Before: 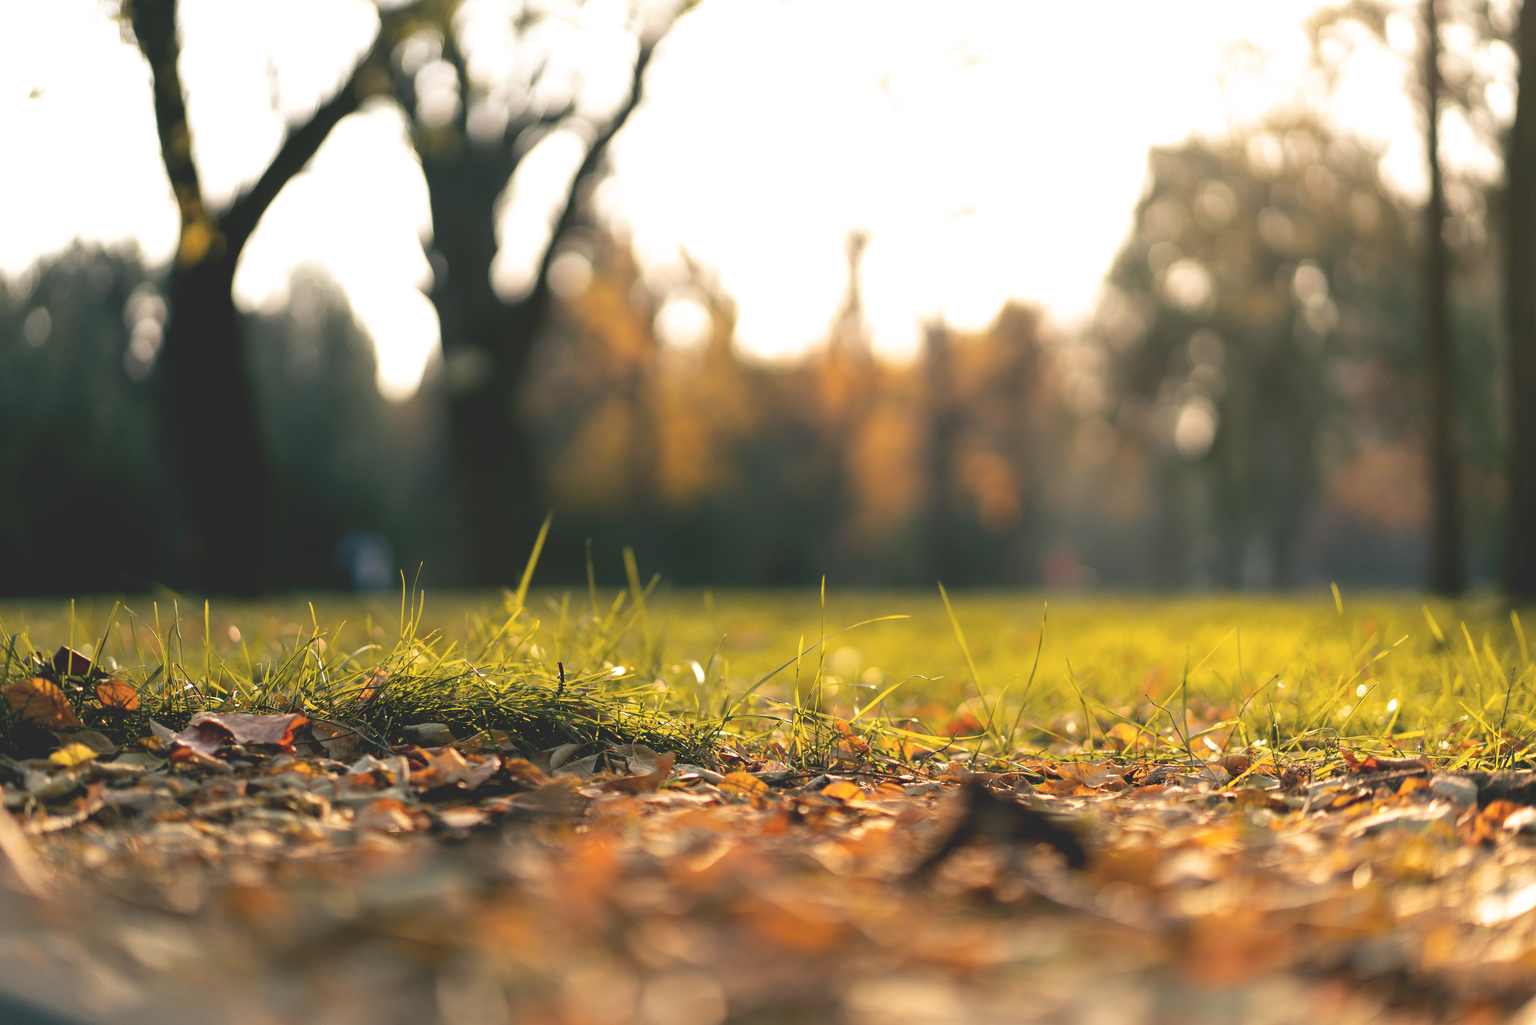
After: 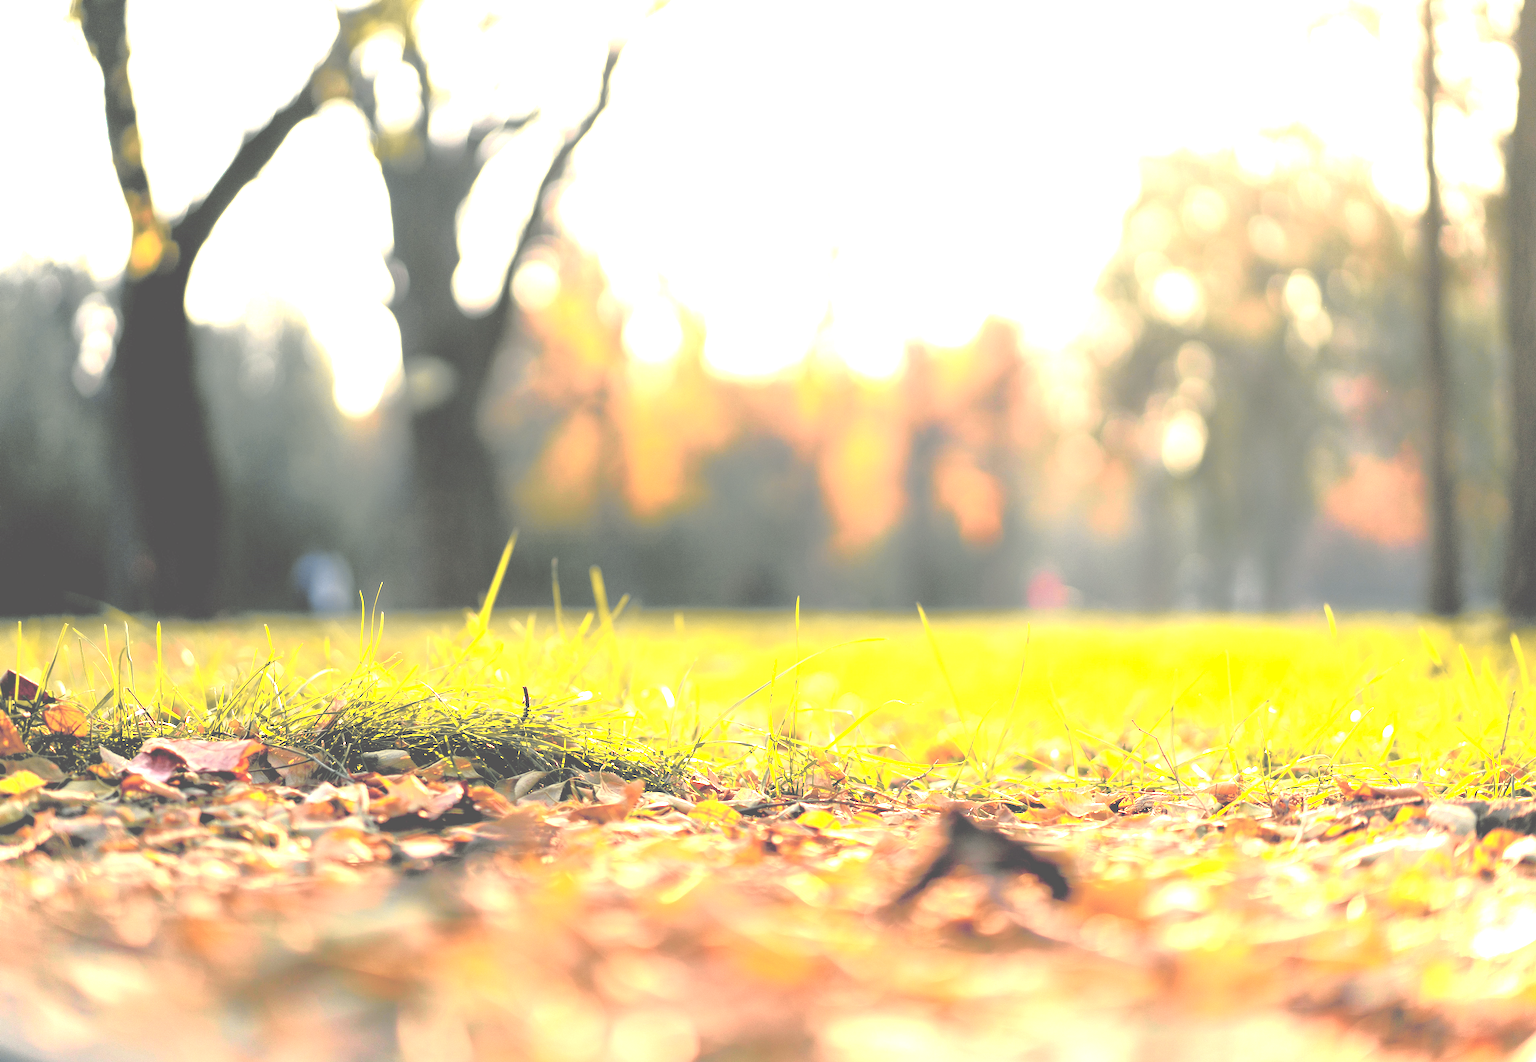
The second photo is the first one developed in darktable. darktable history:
exposure: black level correction 0, exposure 1.924 EV, compensate highlight preservation false
tone curve: curves: ch0 [(0, 0) (0.104, 0.061) (0.239, 0.201) (0.327, 0.317) (0.401, 0.443) (0.489, 0.566) (0.65, 0.68) (0.832, 0.858) (1, 0.977)]; ch1 [(0, 0) (0.161, 0.092) (0.35, 0.33) (0.379, 0.401) (0.447, 0.476) (0.495, 0.499) (0.515, 0.518) (0.534, 0.557) (0.602, 0.625) (0.712, 0.706) (1, 1)]; ch2 [(0, 0) (0.359, 0.372) (0.437, 0.437) (0.502, 0.501) (0.55, 0.534) (0.592, 0.601) (0.647, 0.64) (1, 1)], color space Lab, independent channels, preserve colors none
crop and rotate: left 3.537%
